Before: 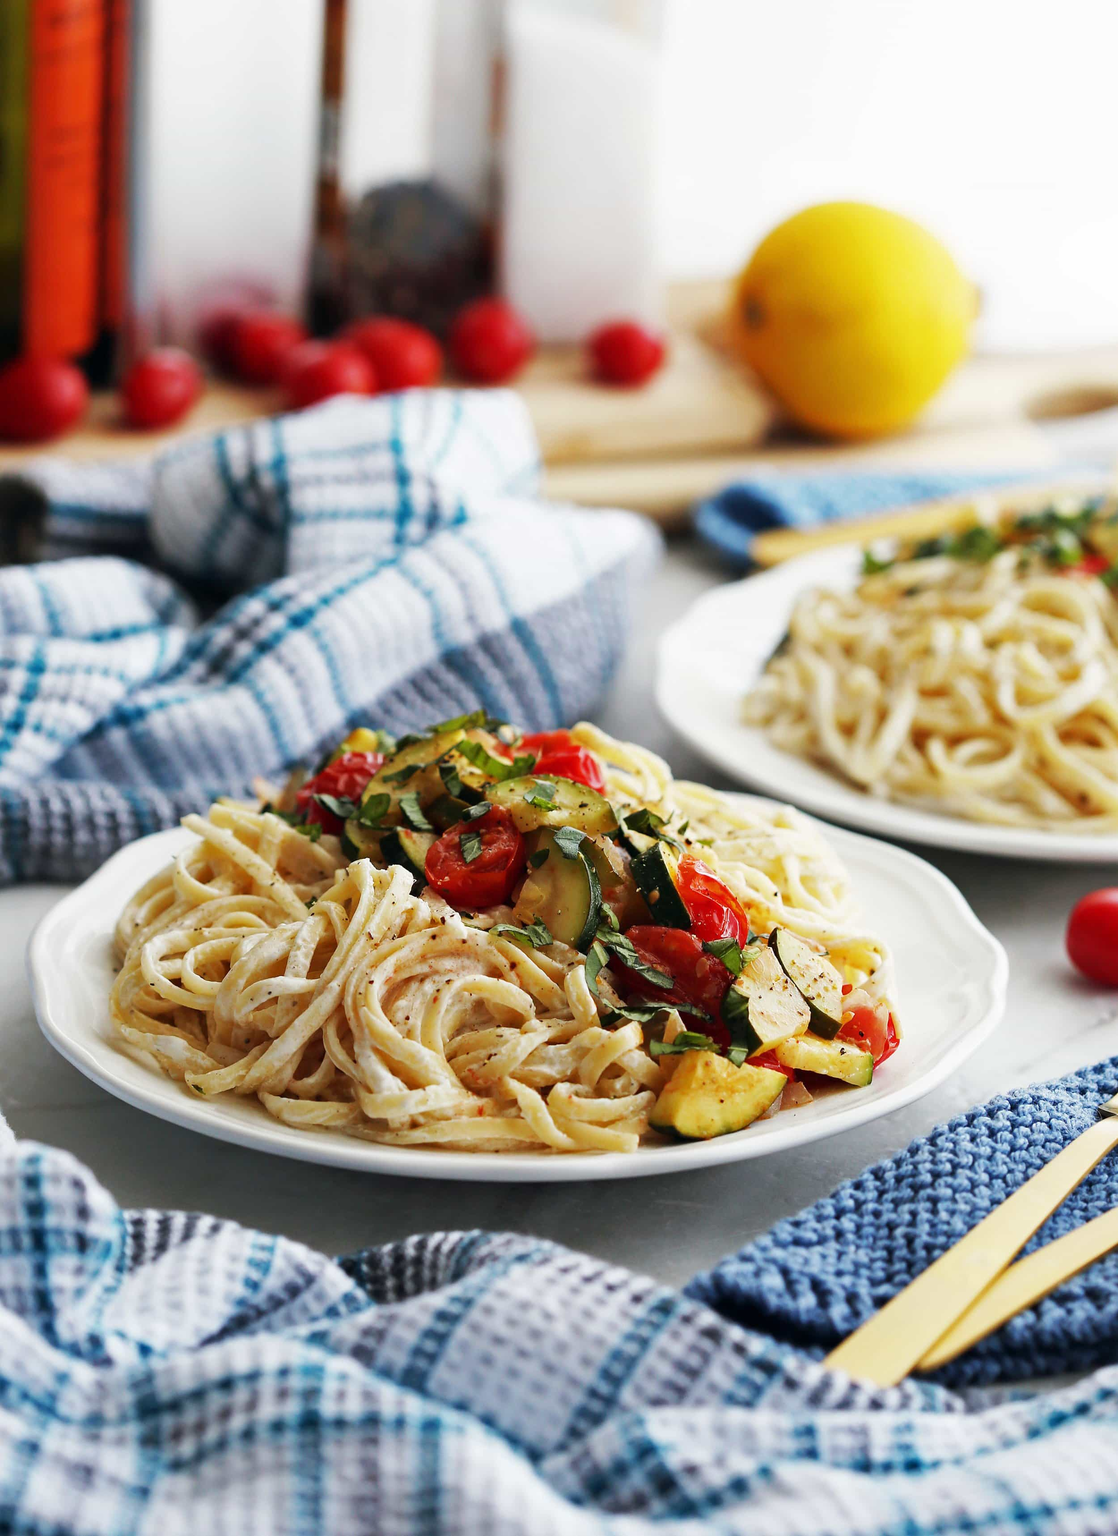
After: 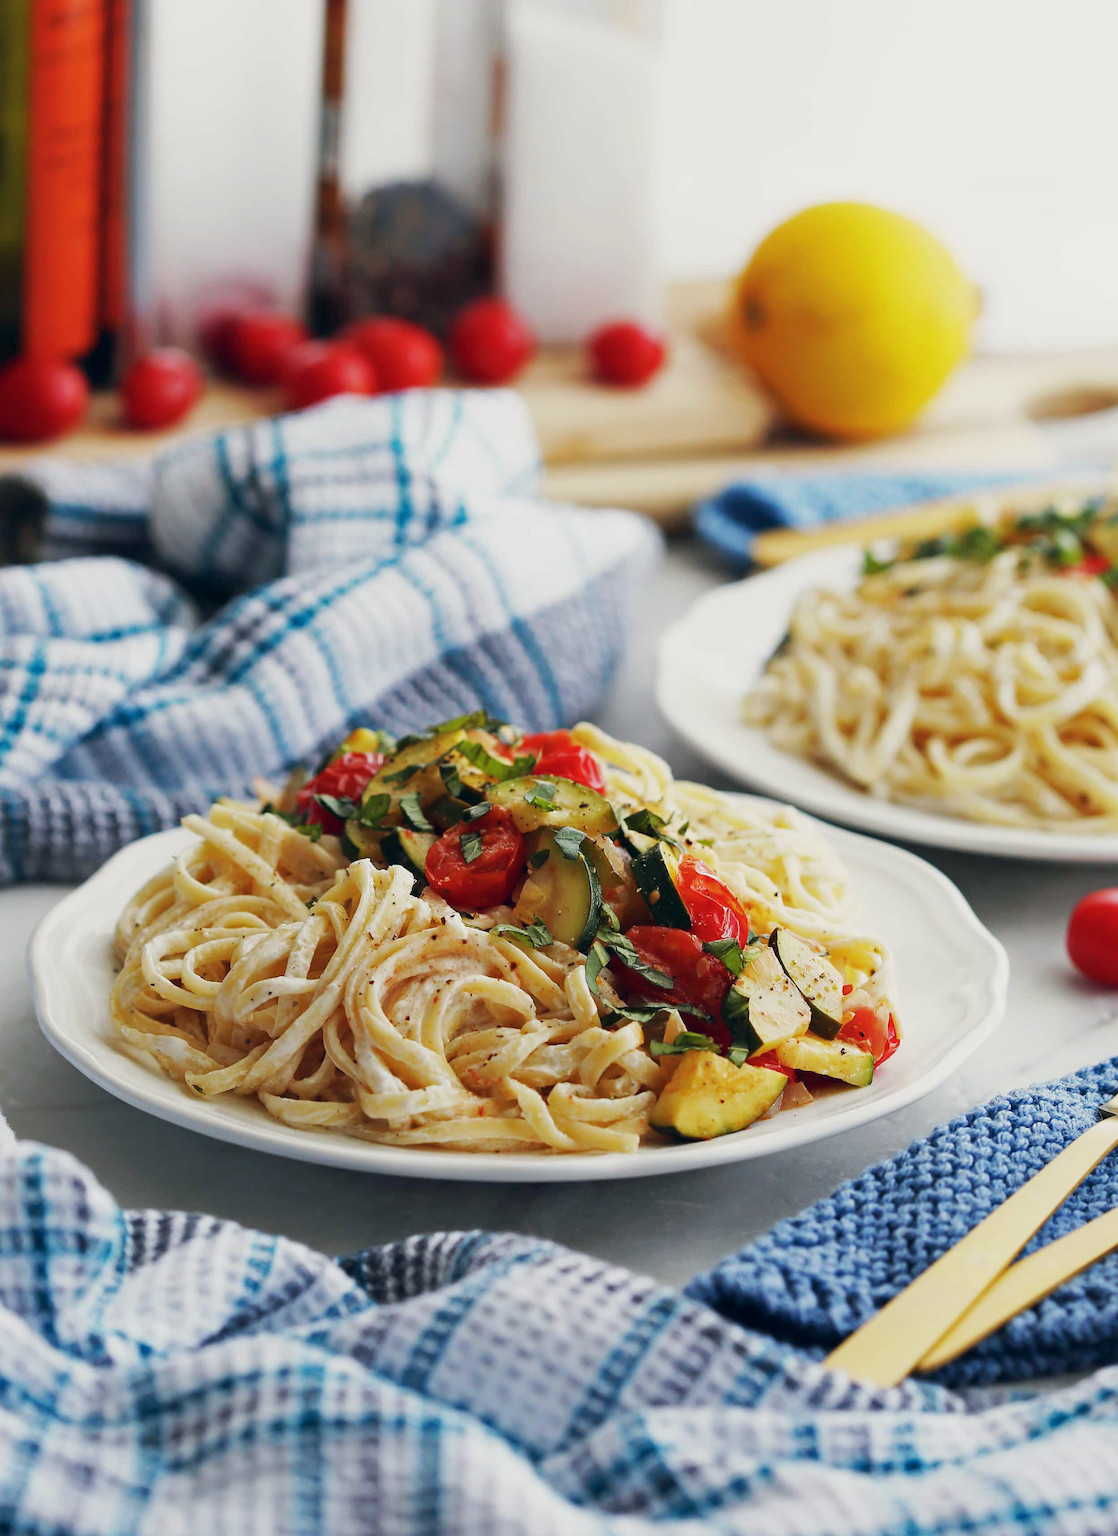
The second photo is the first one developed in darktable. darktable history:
color correction: highlights a* 0.207, highlights b* 2.7, shadows a* -0.874, shadows b* -4.78
color balance rgb: contrast -10%
